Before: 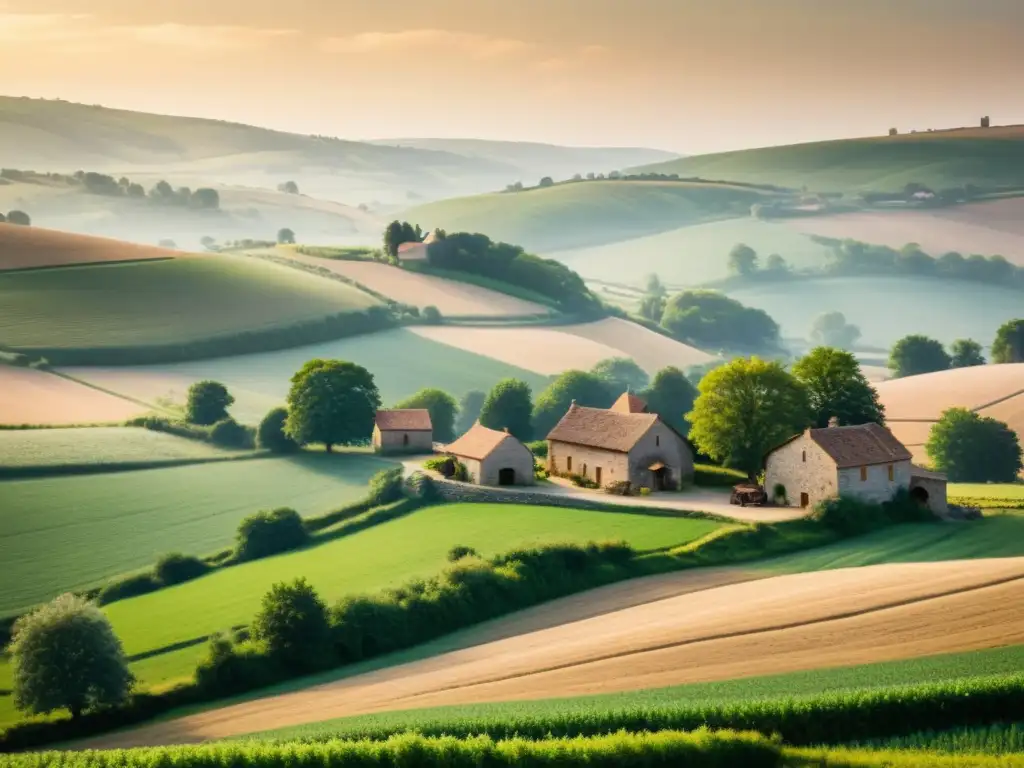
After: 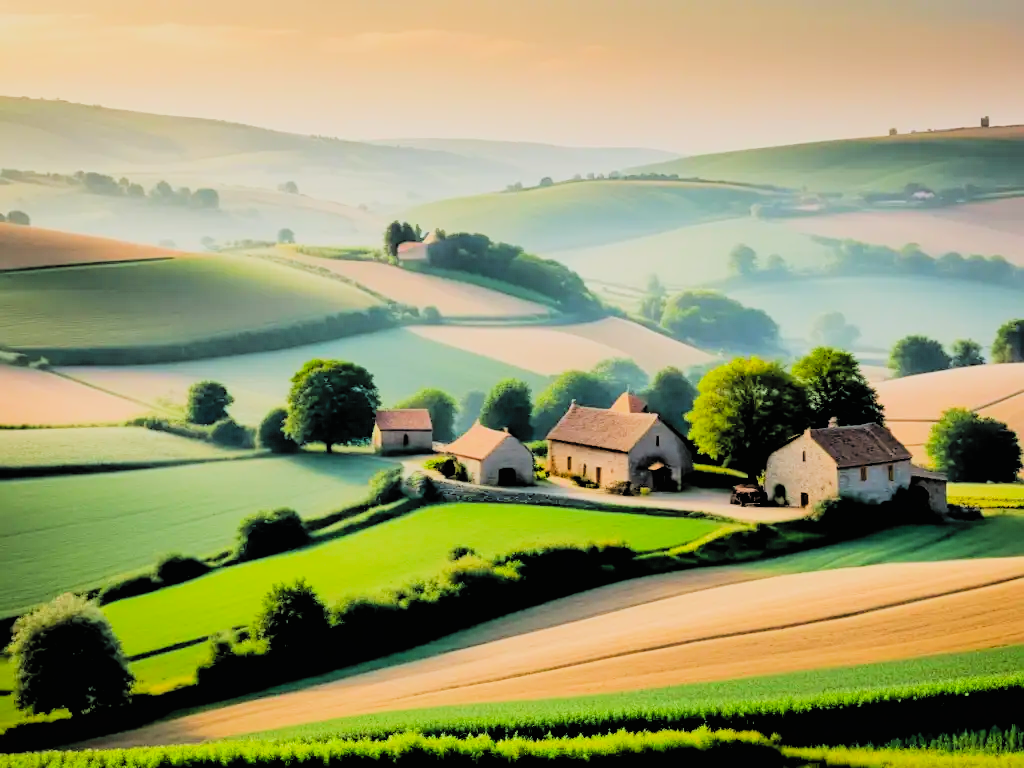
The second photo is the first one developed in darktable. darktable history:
contrast brightness saturation: contrast 0.065, brightness 0.173, saturation 0.408
sharpen: amount 0.207
filmic rgb: black relative exposure -2.73 EV, white relative exposure 4.56 EV, hardness 1.72, contrast 1.254
